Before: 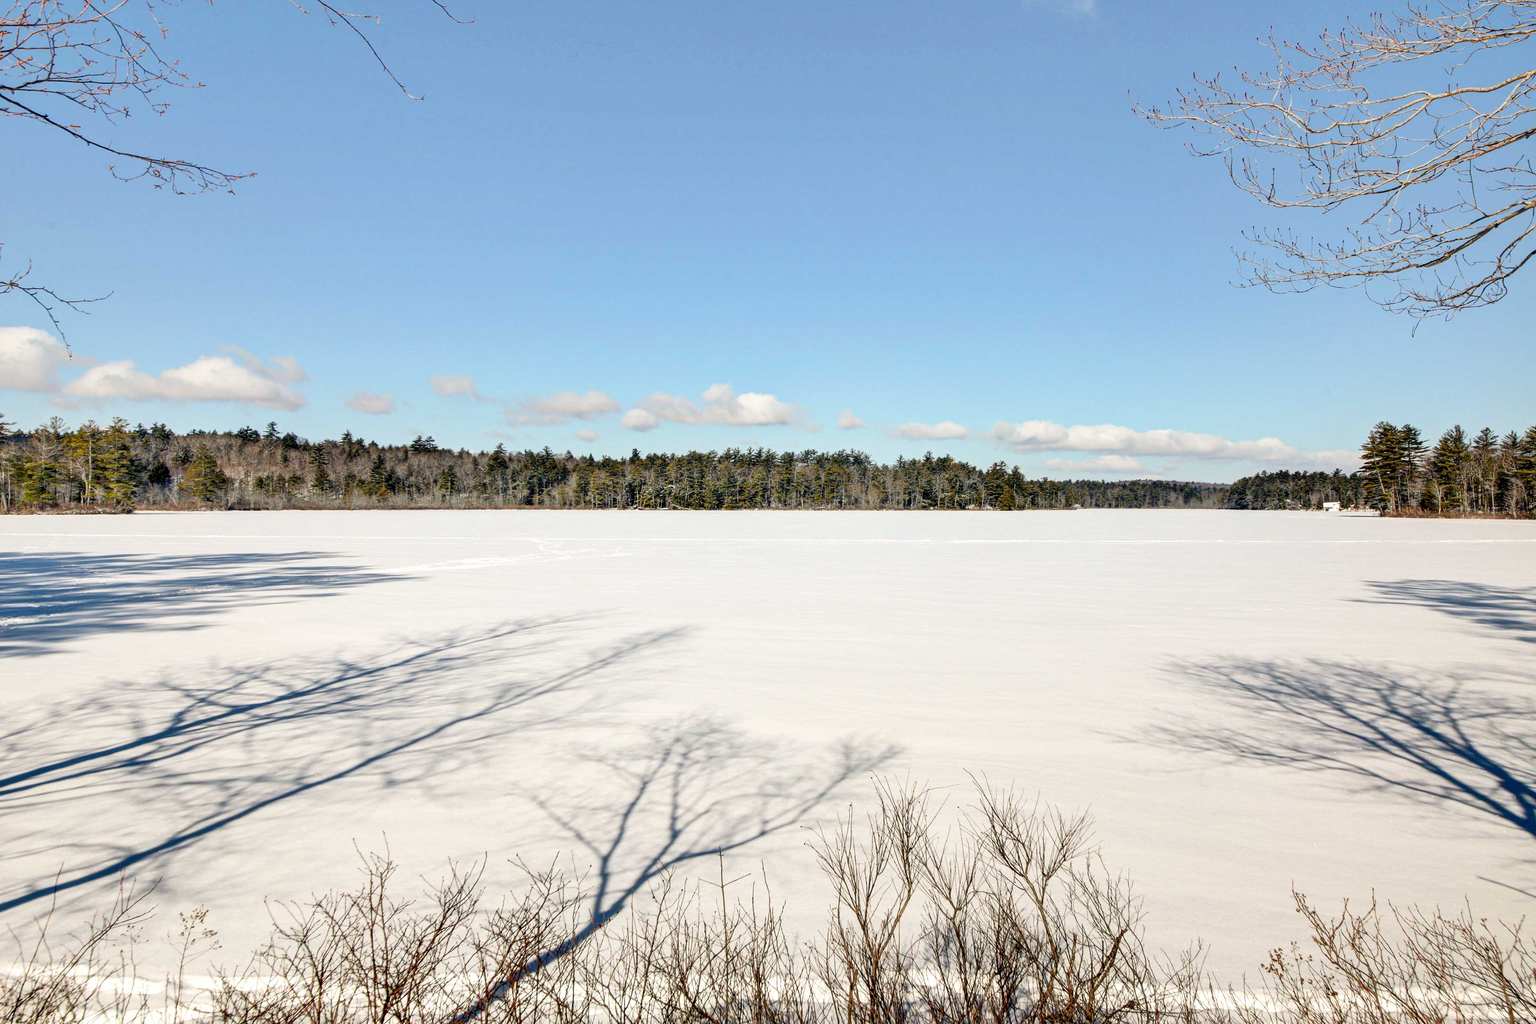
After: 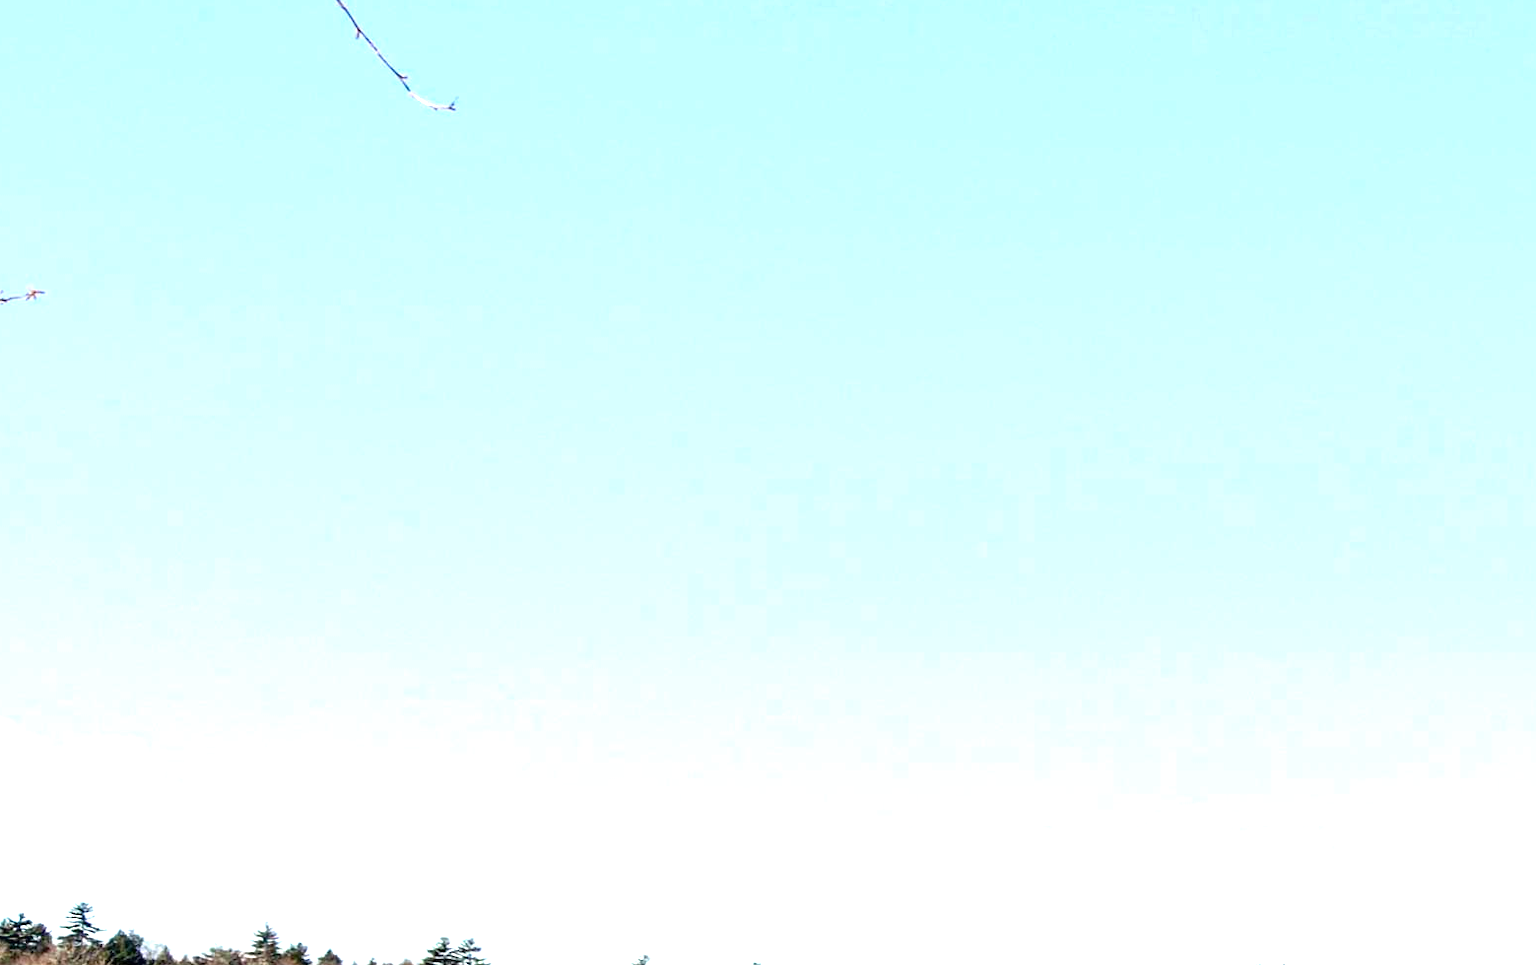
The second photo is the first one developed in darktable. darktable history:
crop: left 15.592%, top 5.424%, right 43.799%, bottom 56.269%
exposure: black level correction 0, exposure 1.439 EV, compensate highlight preservation false
color balance rgb: perceptual saturation grading › global saturation 4.501%
